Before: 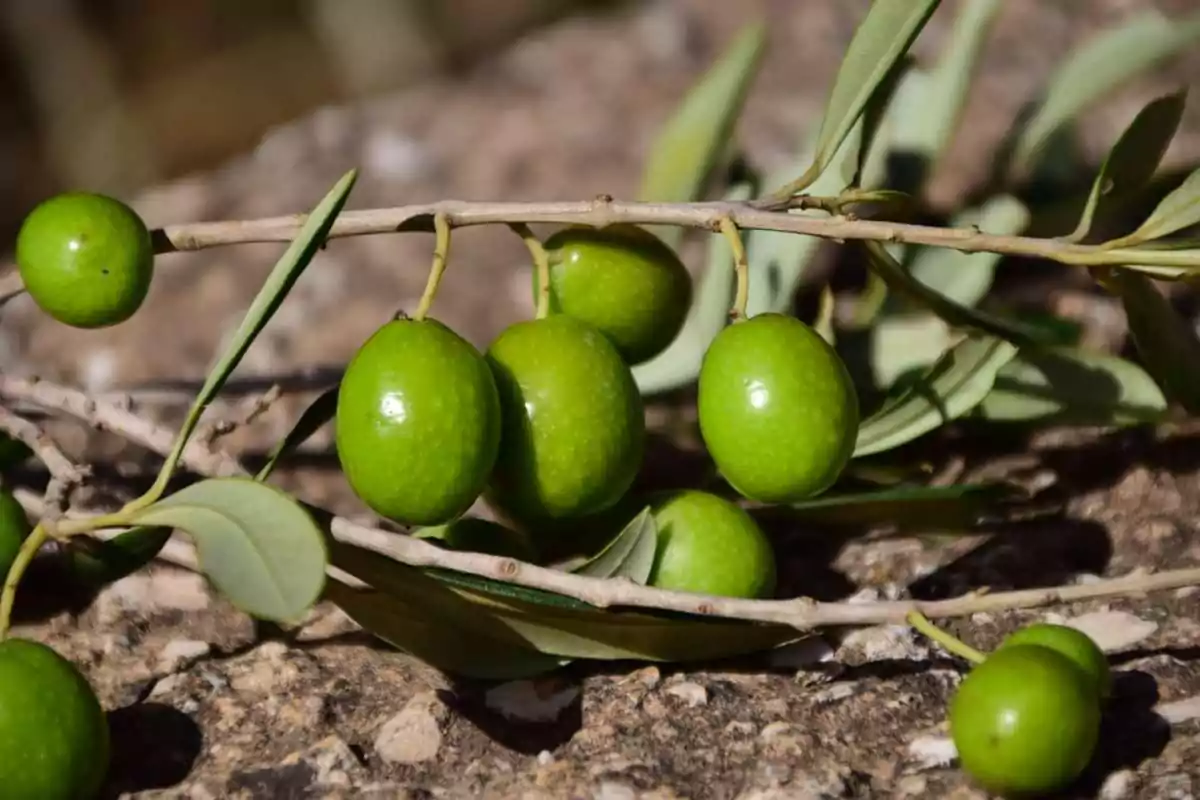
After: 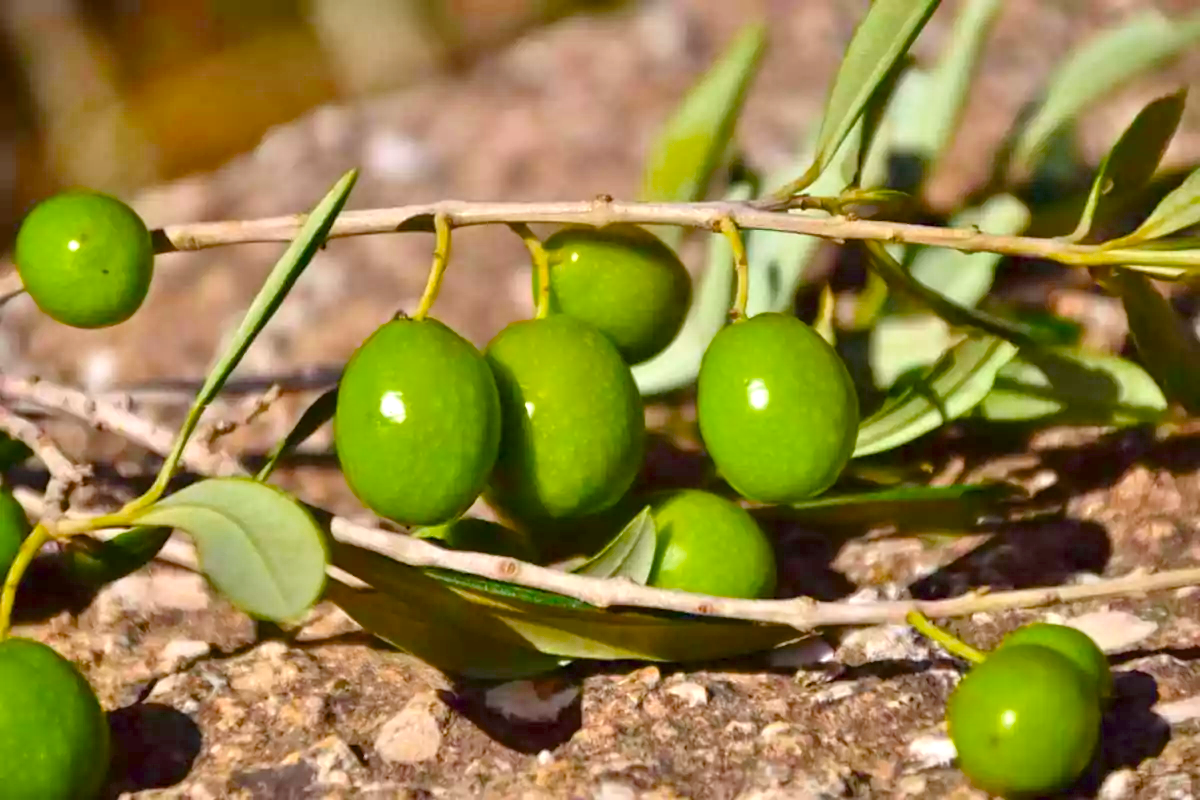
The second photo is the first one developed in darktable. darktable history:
exposure: exposure -0.002 EV, compensate exposure bias true, compensate highlight preservation false
tone equalizer: -8 EV 1.96 EV, -7 EV 1.96 EV, -6 EV 1.96 EV, -5 EV 1.96 EV, -4 EV 2 EV, -3 EV 1.48 EV, -2 EV 0.988 EV, -1 EV 0.515 EV, mask exposure compensation -0.485 EV
color balance rgb: power › hue 324.54°, linear chroma grading › global chroma 8.88%, perceptual saturation grading › global saturation 25.494%, saturation formula JzAzBz (2021)
